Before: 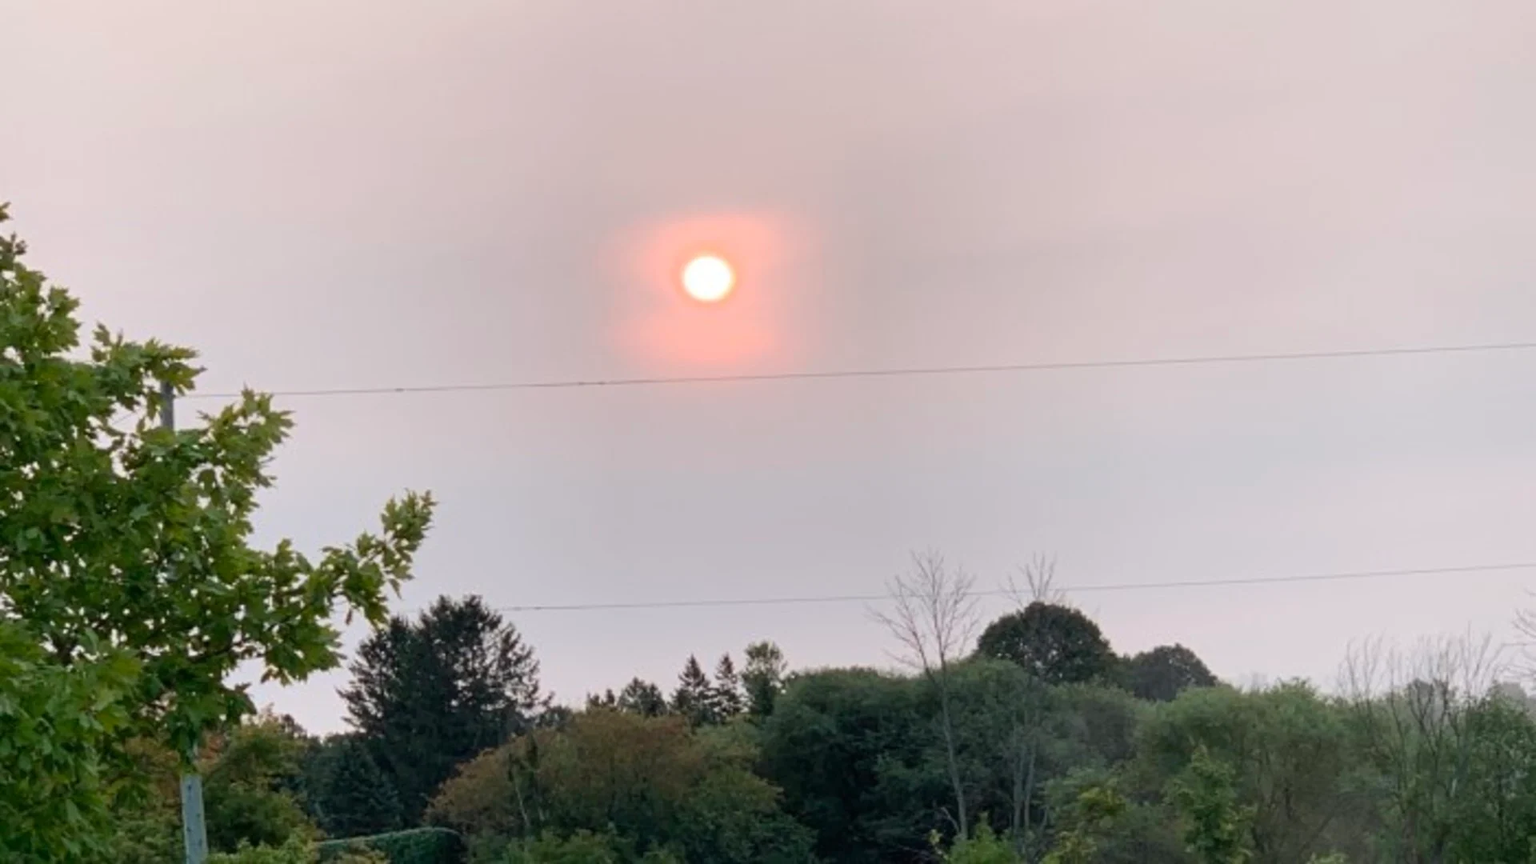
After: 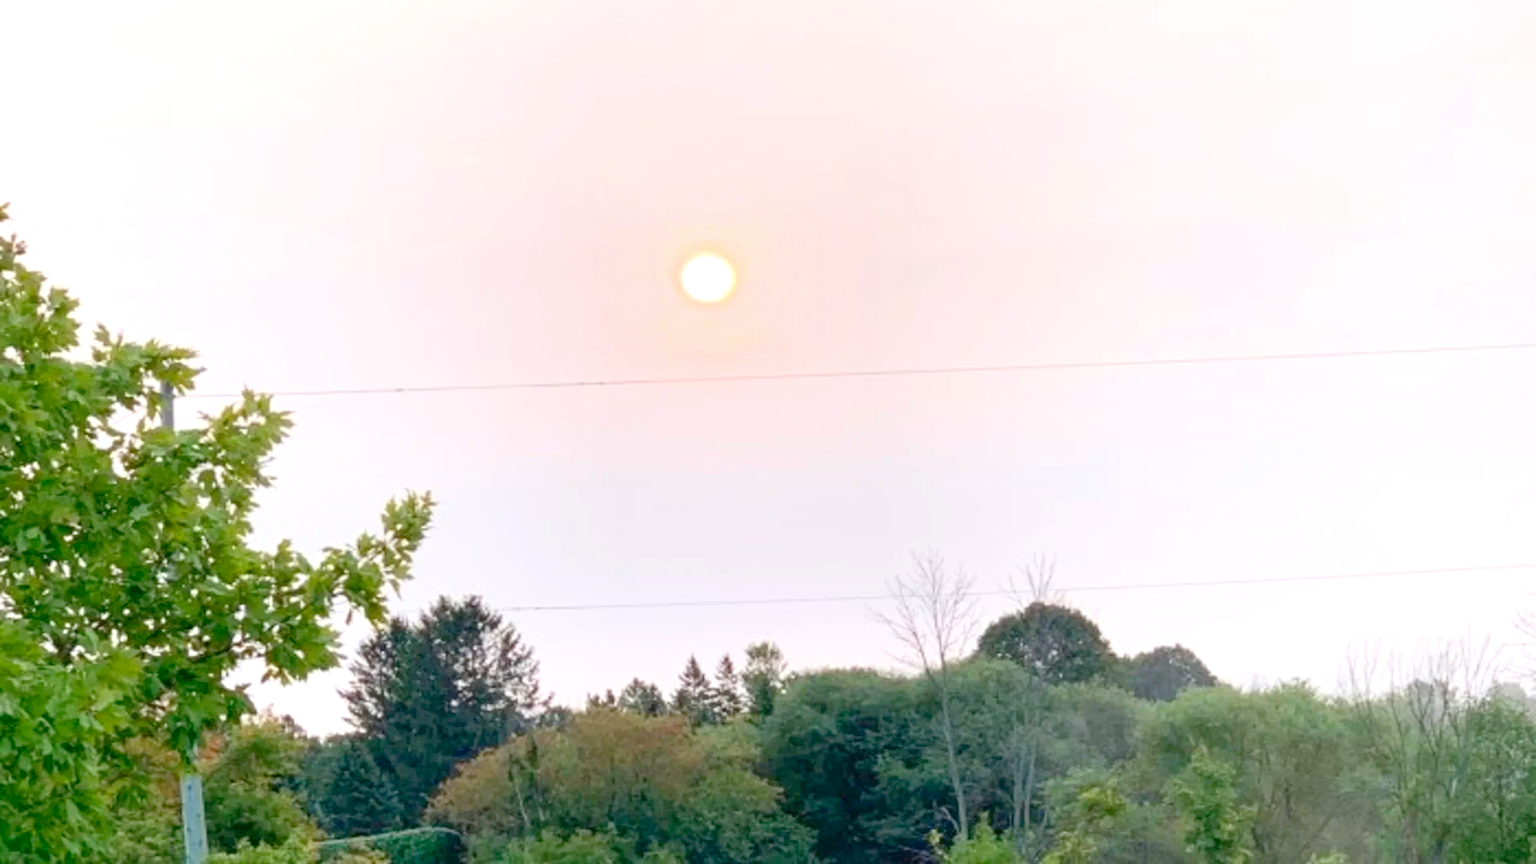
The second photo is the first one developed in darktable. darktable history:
exposure: black level correction 0.001, exposure 0.5 EV, compensate highlight preservation false
levels: levels [0, 0.397, 0.955]
